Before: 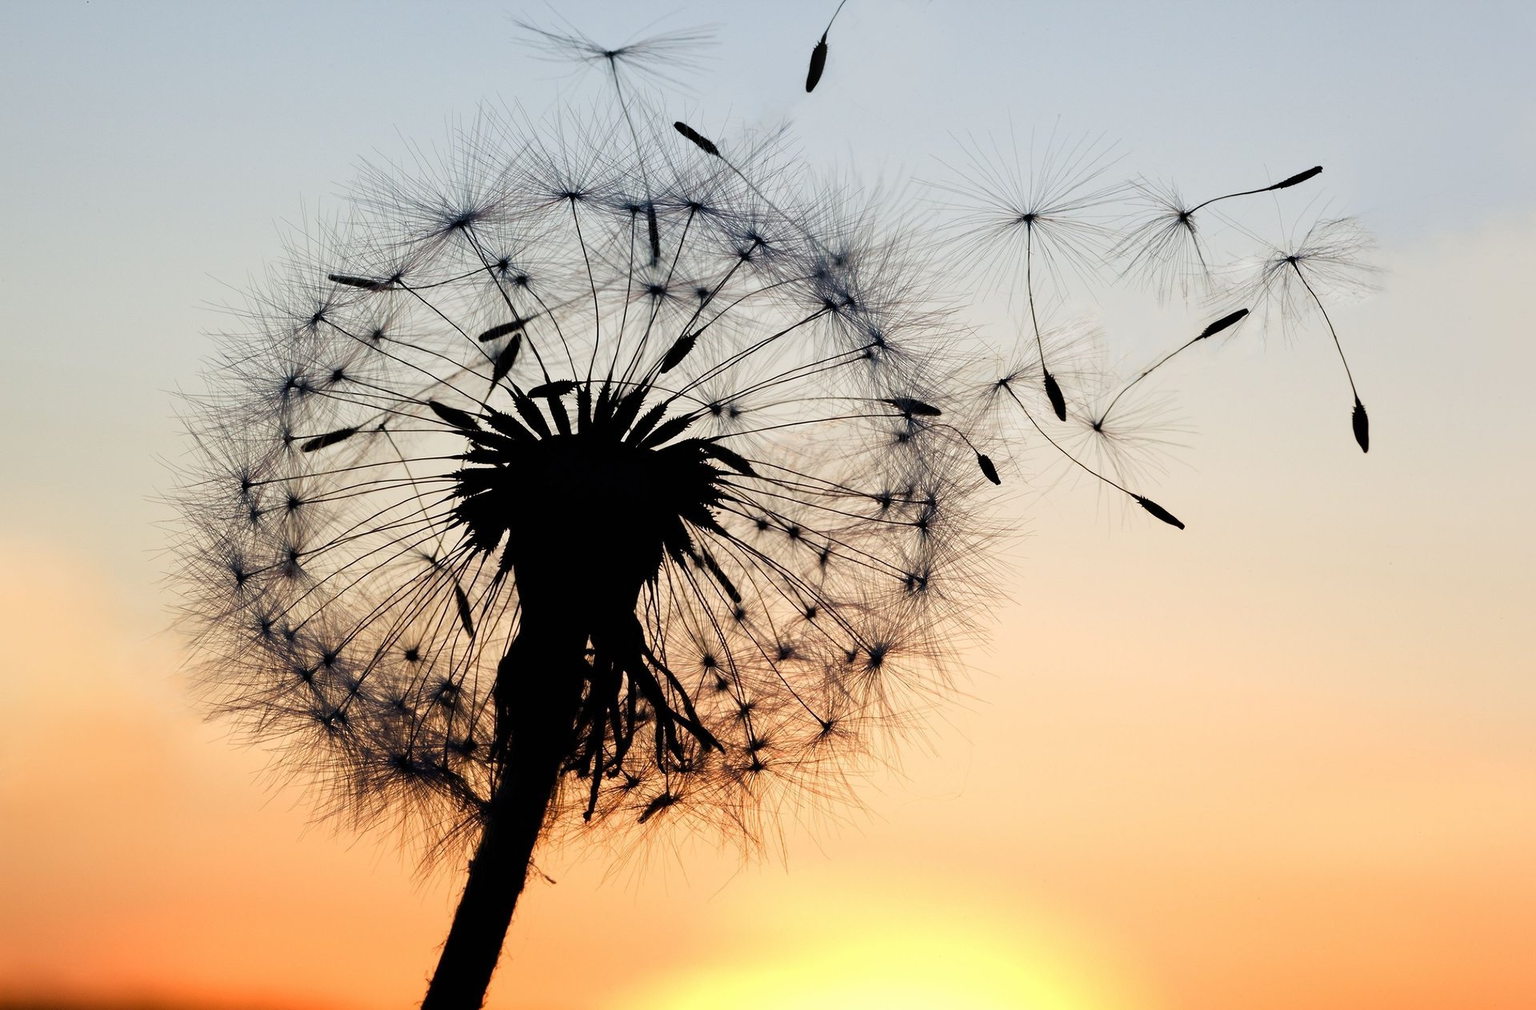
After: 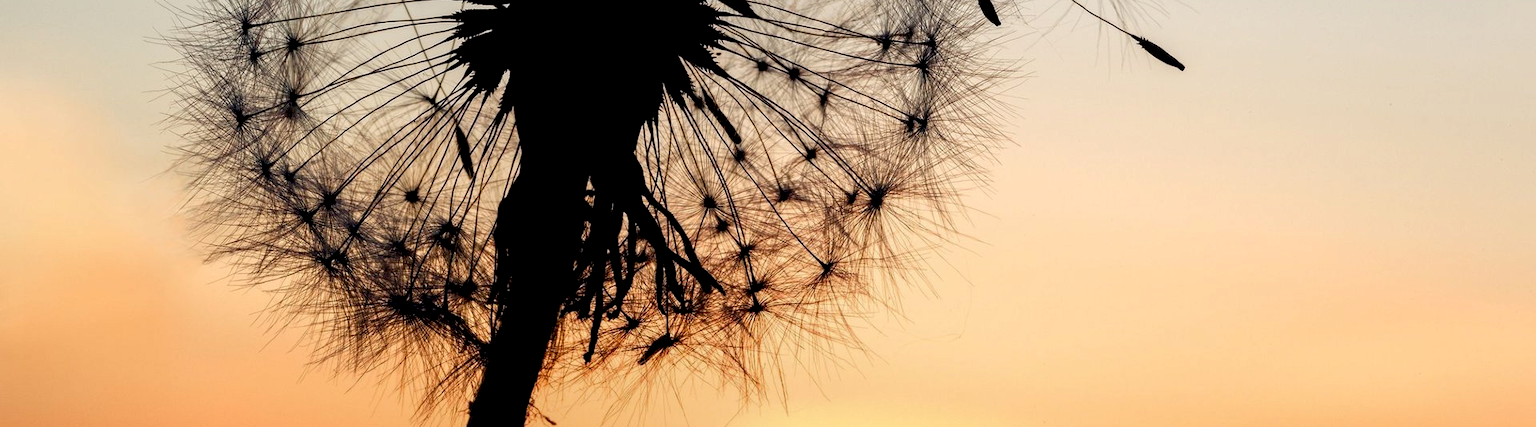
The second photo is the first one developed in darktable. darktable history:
crop: top 45.464%, bottom 12.133%
local contrast: detail 130%
exposure: black level correction 0.01, exposure 0.009 EV, compensate highlight preservation false
